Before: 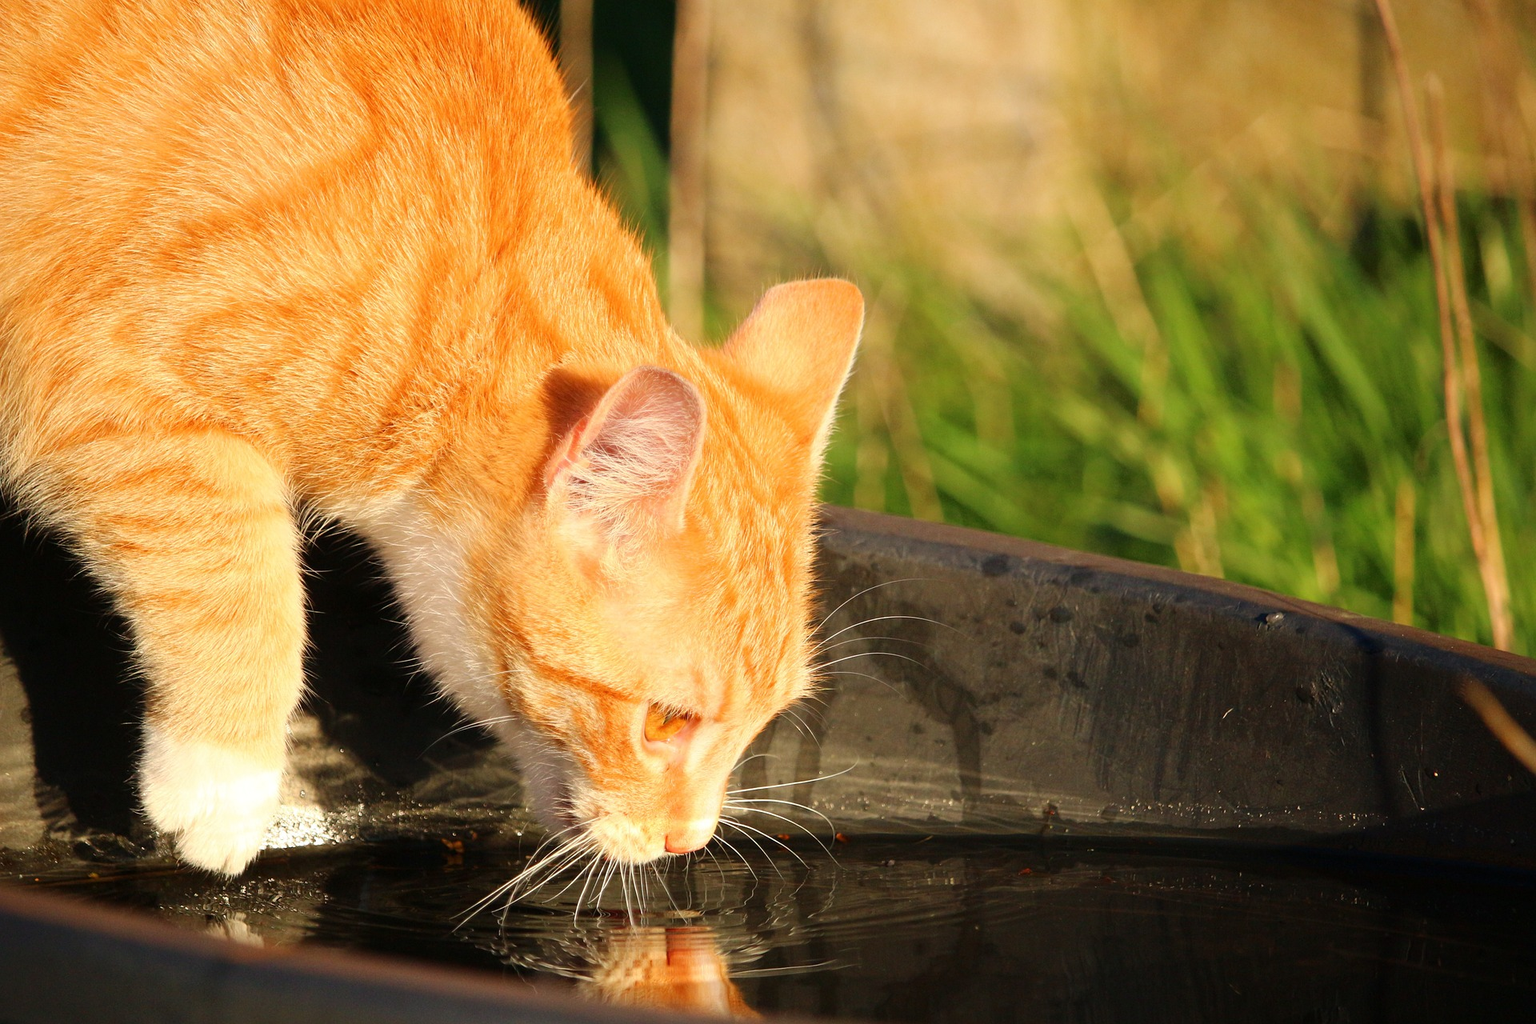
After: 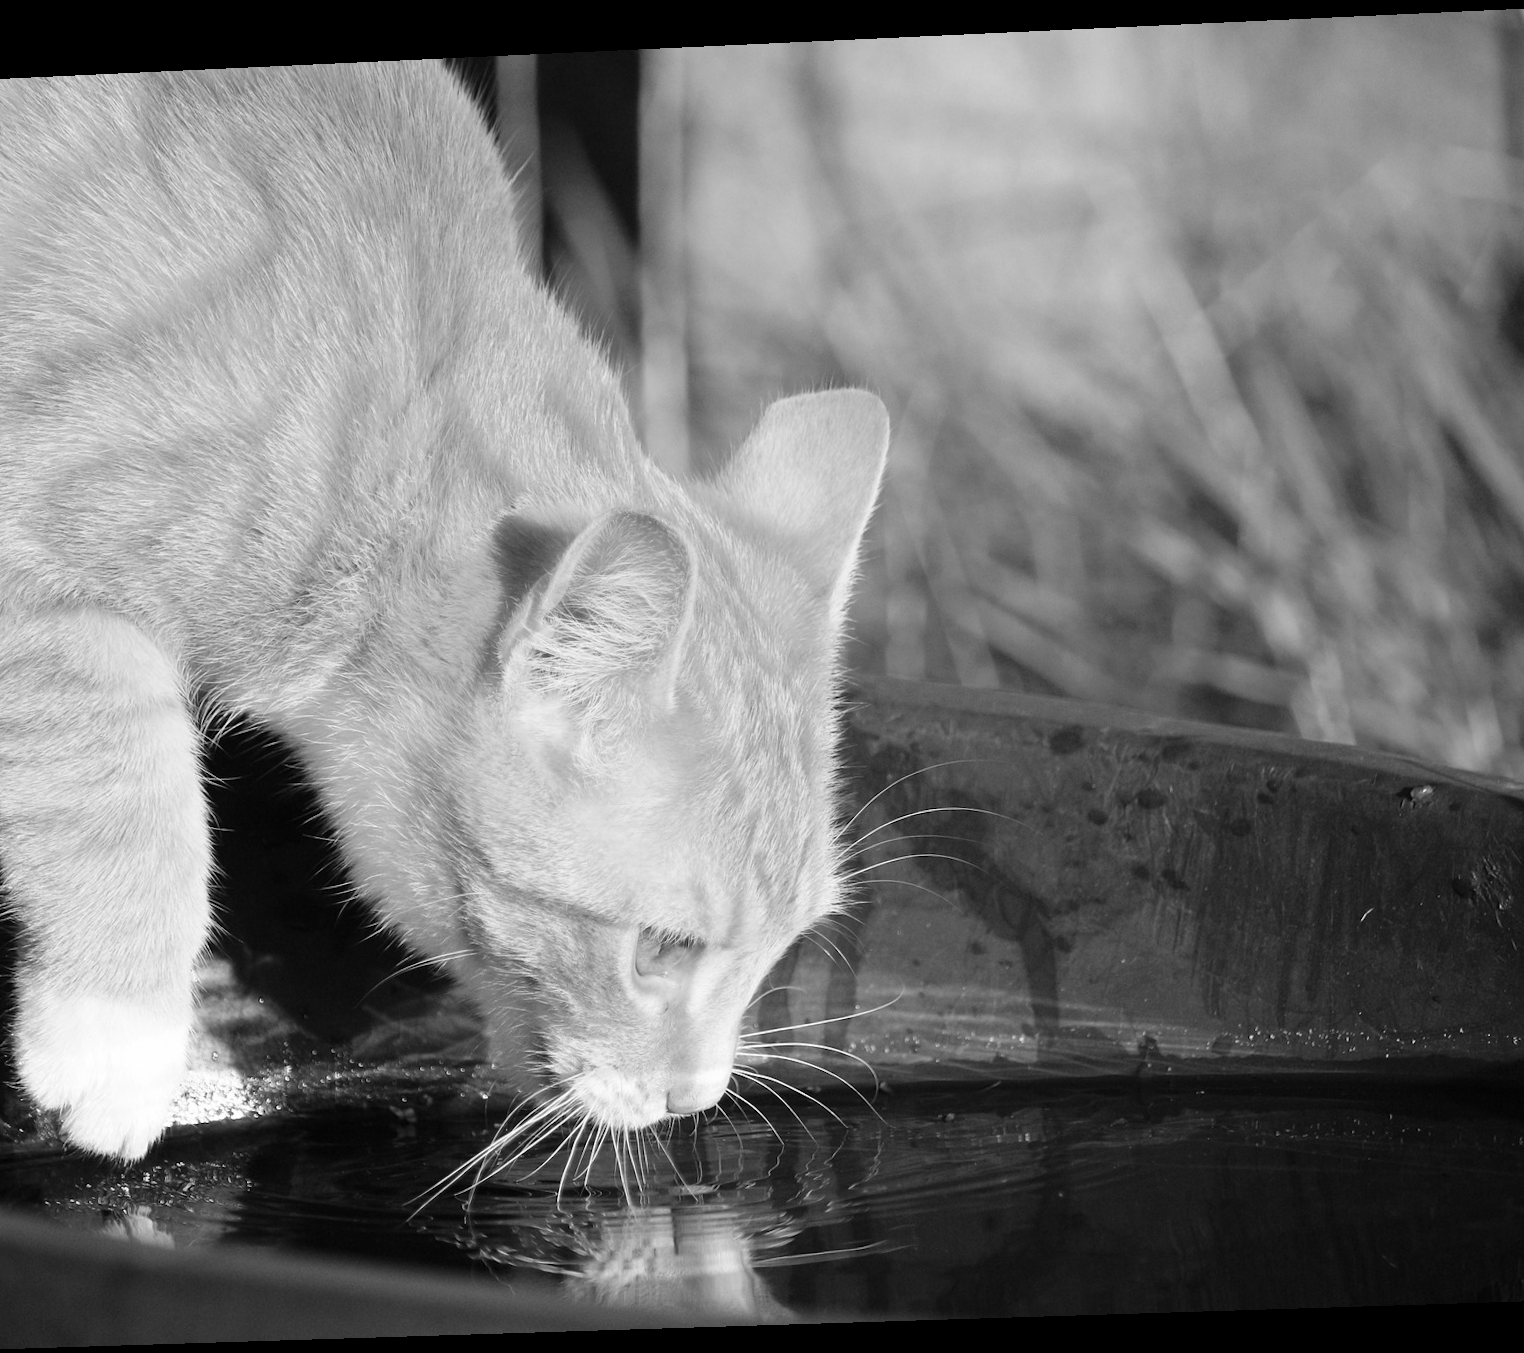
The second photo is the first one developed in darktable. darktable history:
crop: left 9.88%, right 12.664%
rotate and perspective: rotation -2.22°, lens shift (horizontal) -0.022, automatic cropping off
monochrome: on, module defaults
